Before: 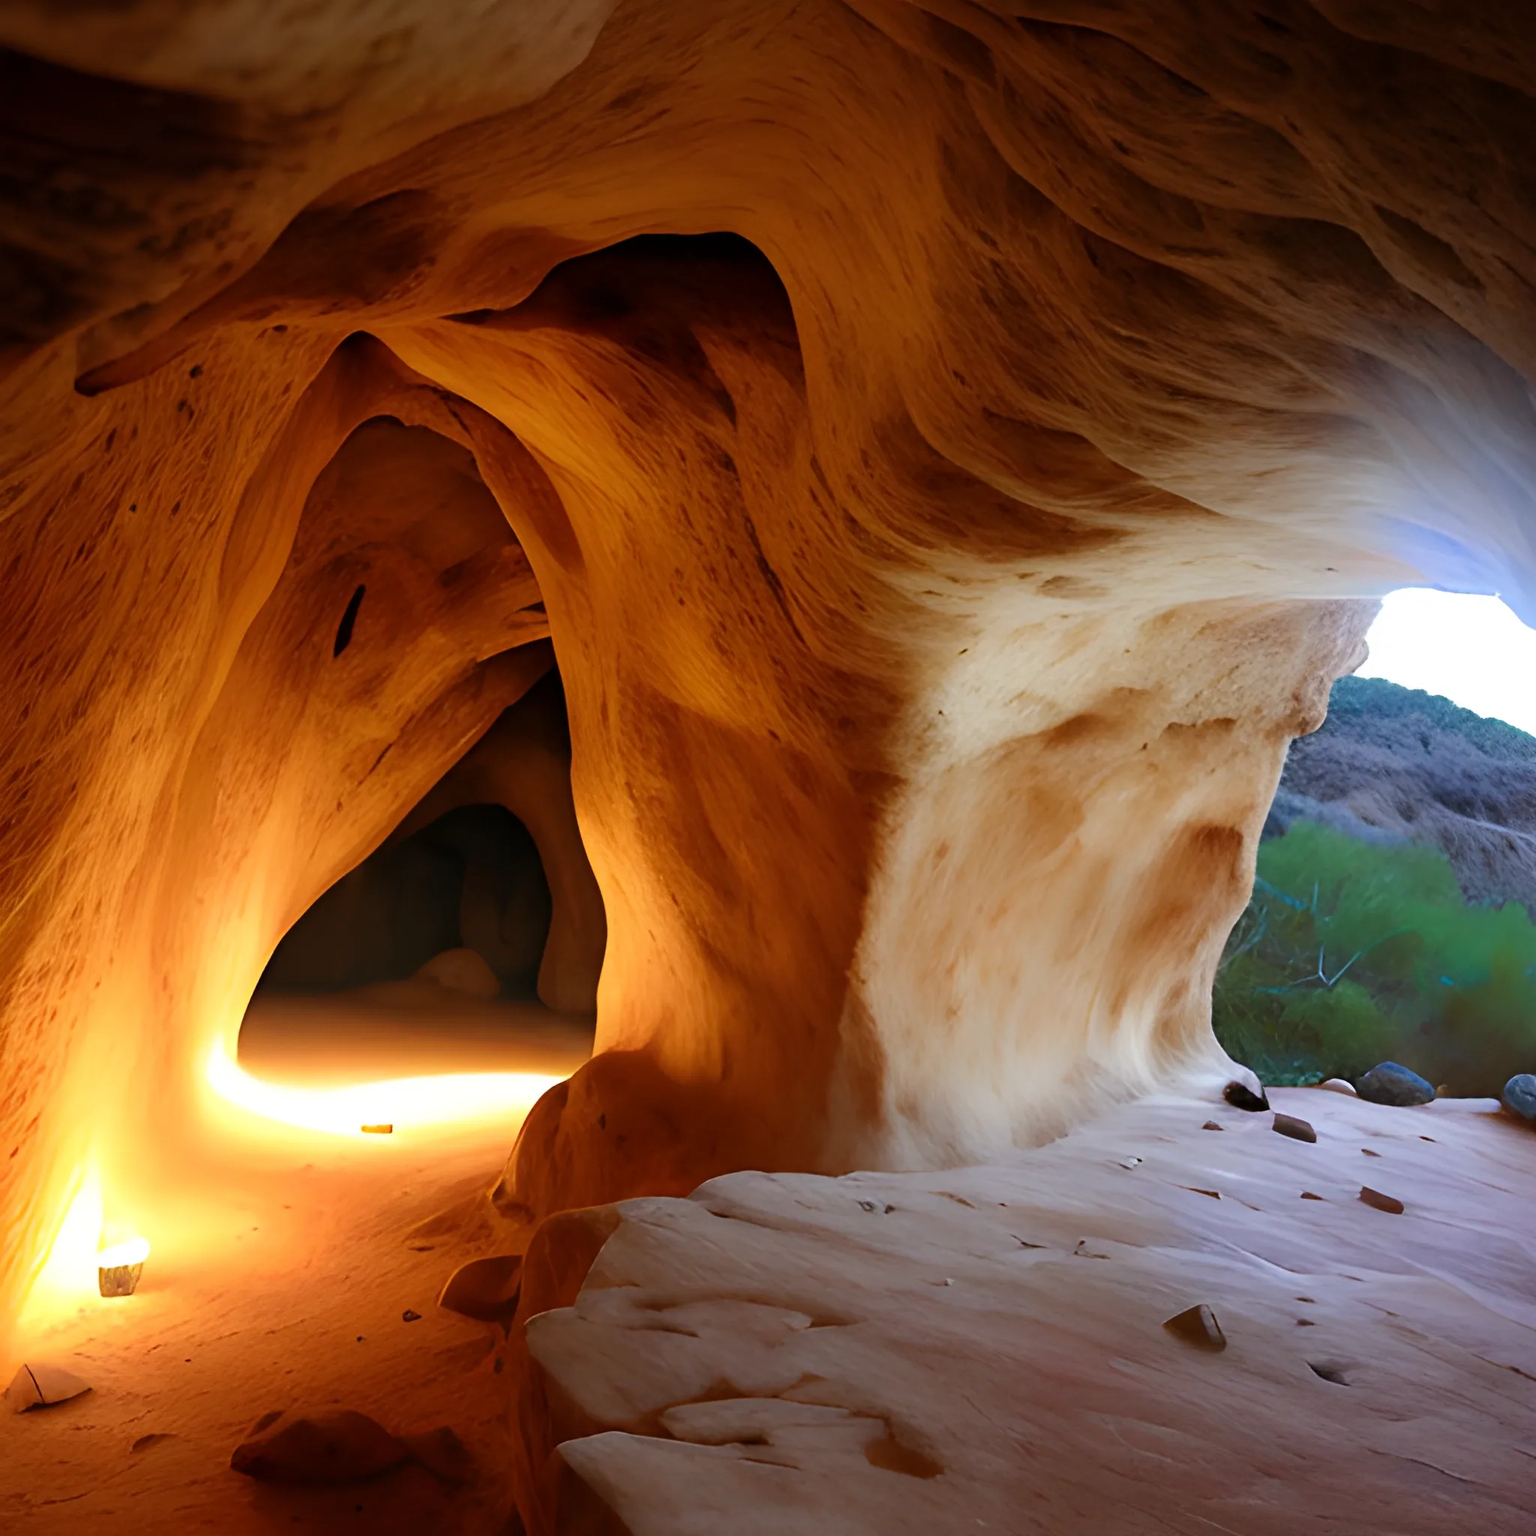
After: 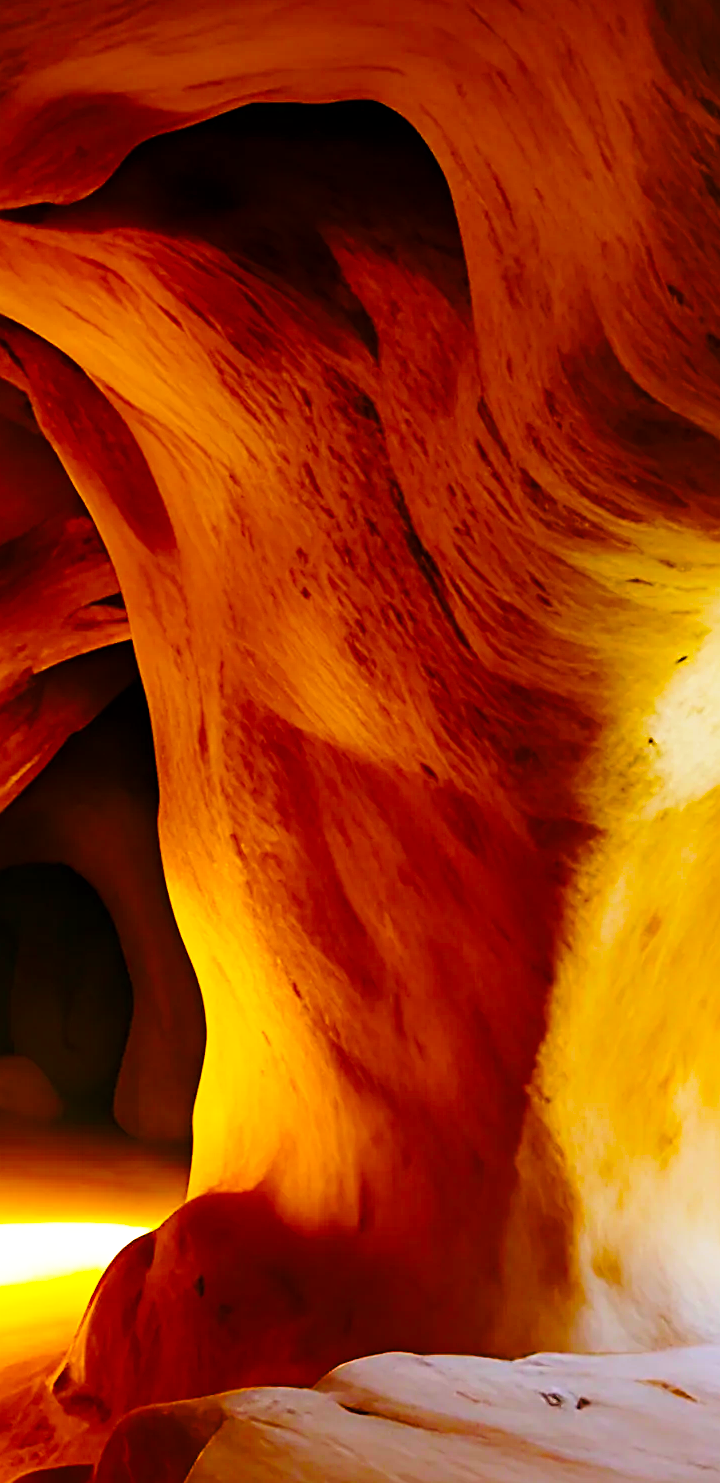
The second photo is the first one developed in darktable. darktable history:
color balance rgb: linear chroma grading › global chroma 42%, perceptual saturation grading › global saturation 42%, perceptual brilliance grading › global brilliance 25%, global vibrance 33%
sharpen: on, module defaults
exposure: black level correction 0, exposure -0.766 EV, compensate highlight preservation false
crop and rotate: left 29.476%, top 10.214%, right 35.32%, bottom 17.333%
base curve: curves: ch0 [(0, 0) (0.028, 0.03) (0.121, 0.232) (0.46, 0.748) (0.859, 0.968) (1, 1)], preserve colors none
